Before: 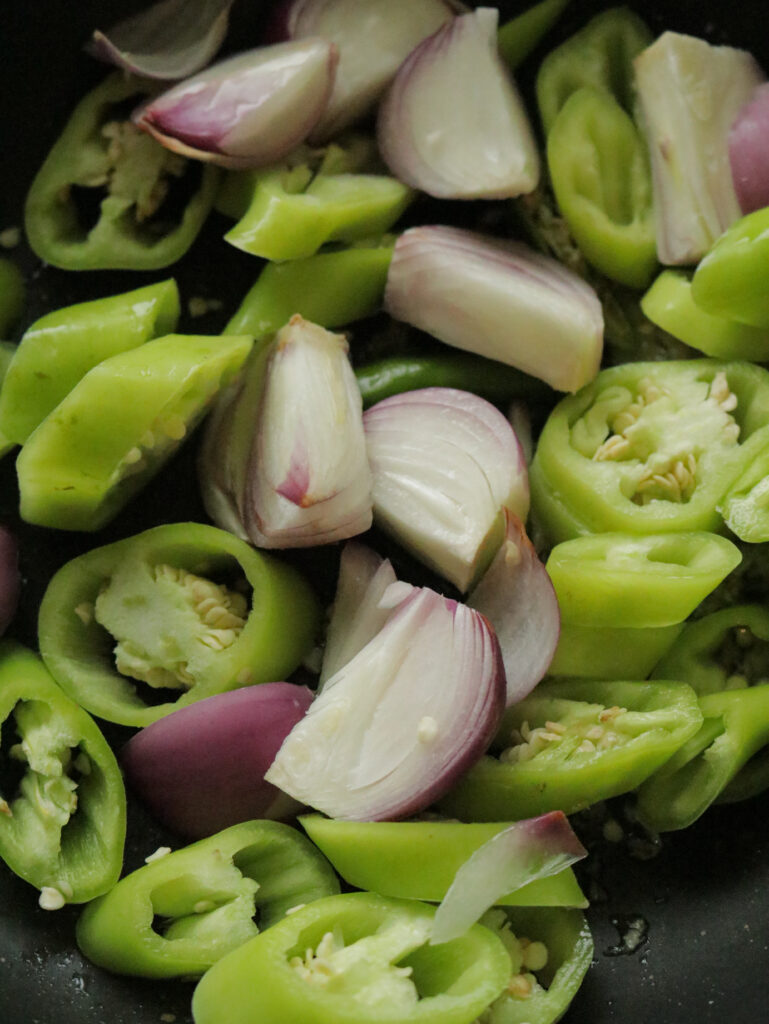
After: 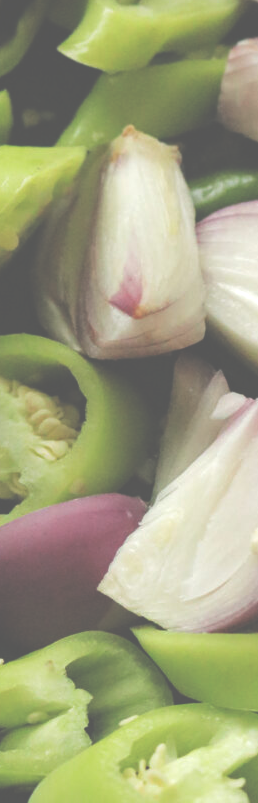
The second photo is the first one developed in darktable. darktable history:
exposure: black level correction -0.071, exposure 0.5 EV, compensate highlight preservation false
crop and rotate: left 21.77%, top 18.528%, right 44.676%, bottom 2.997%
